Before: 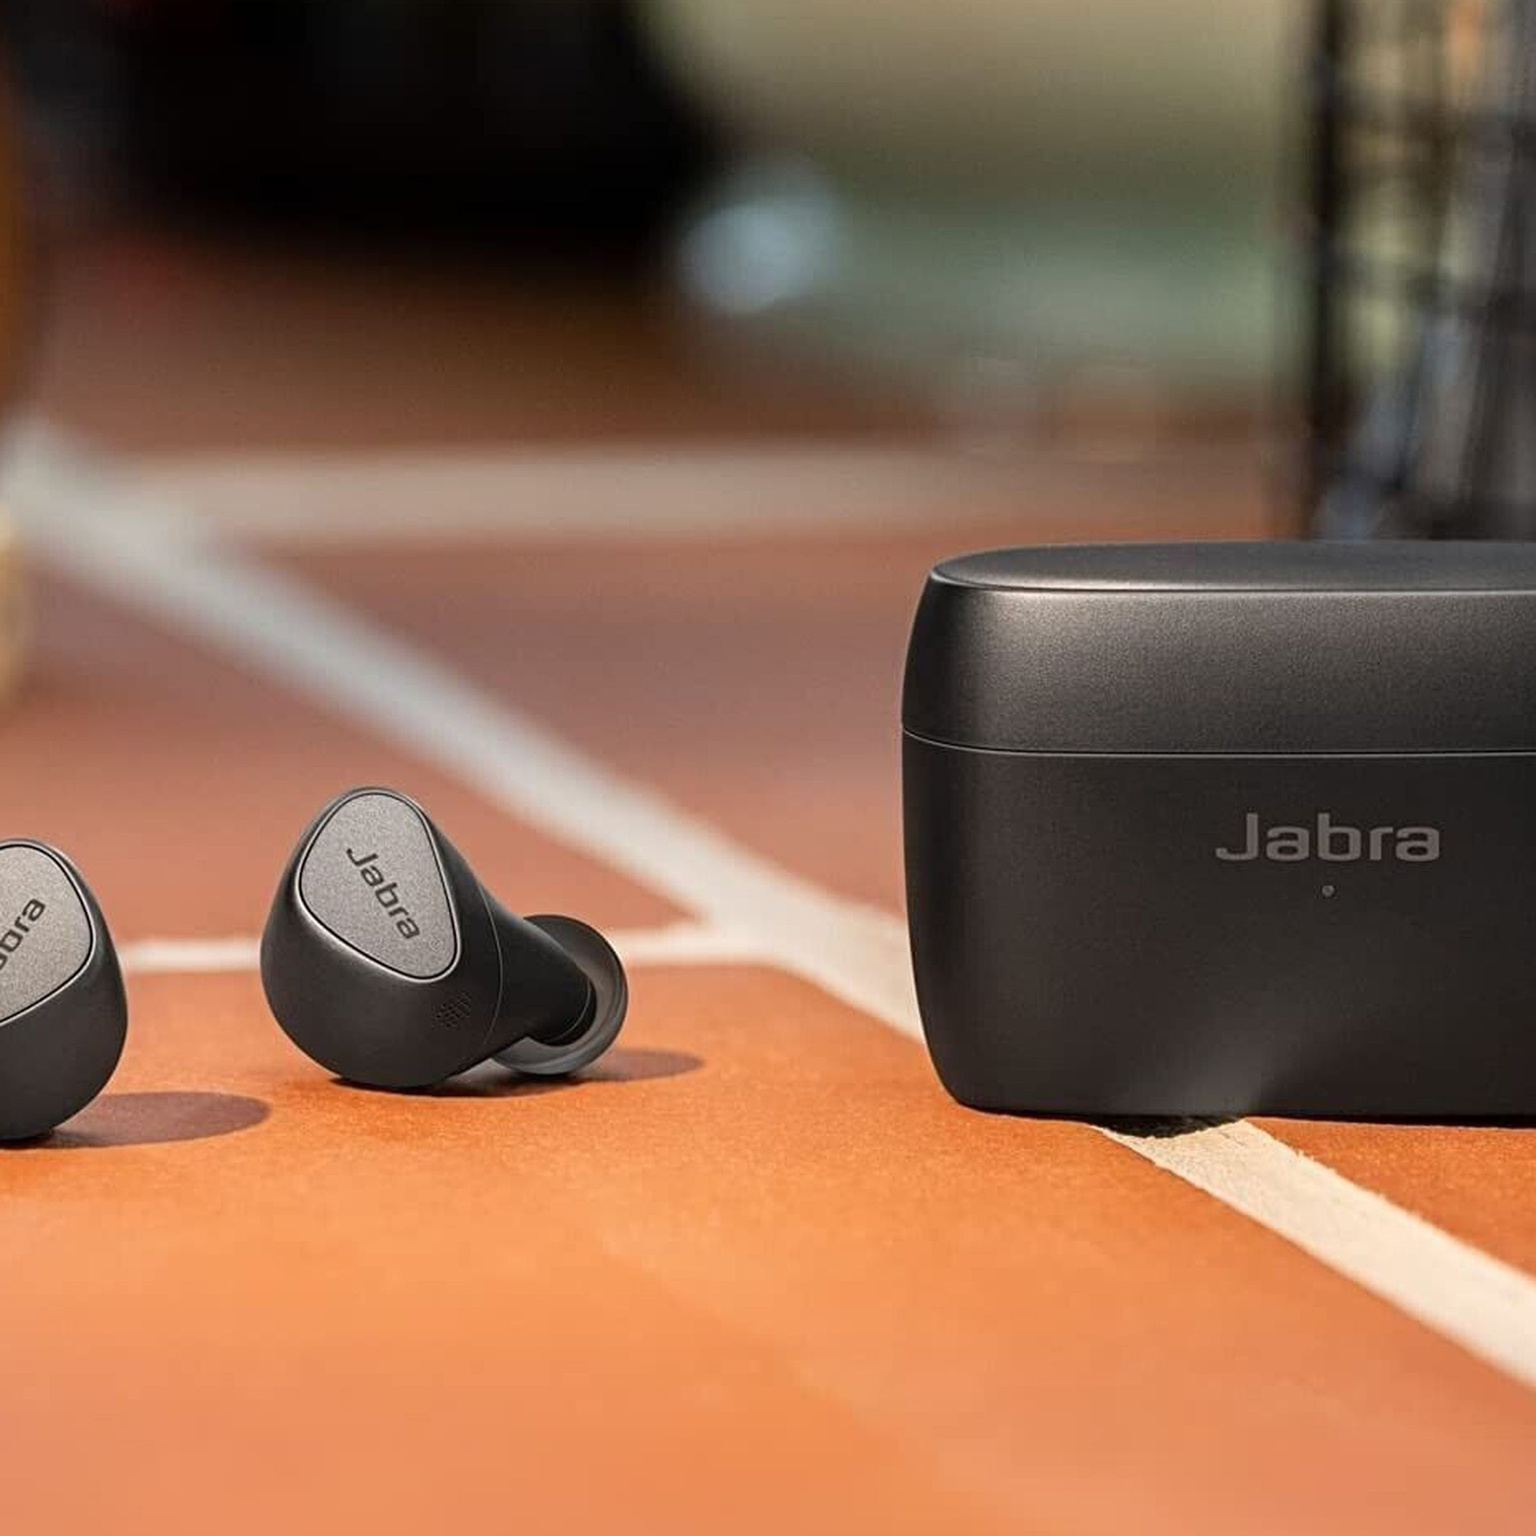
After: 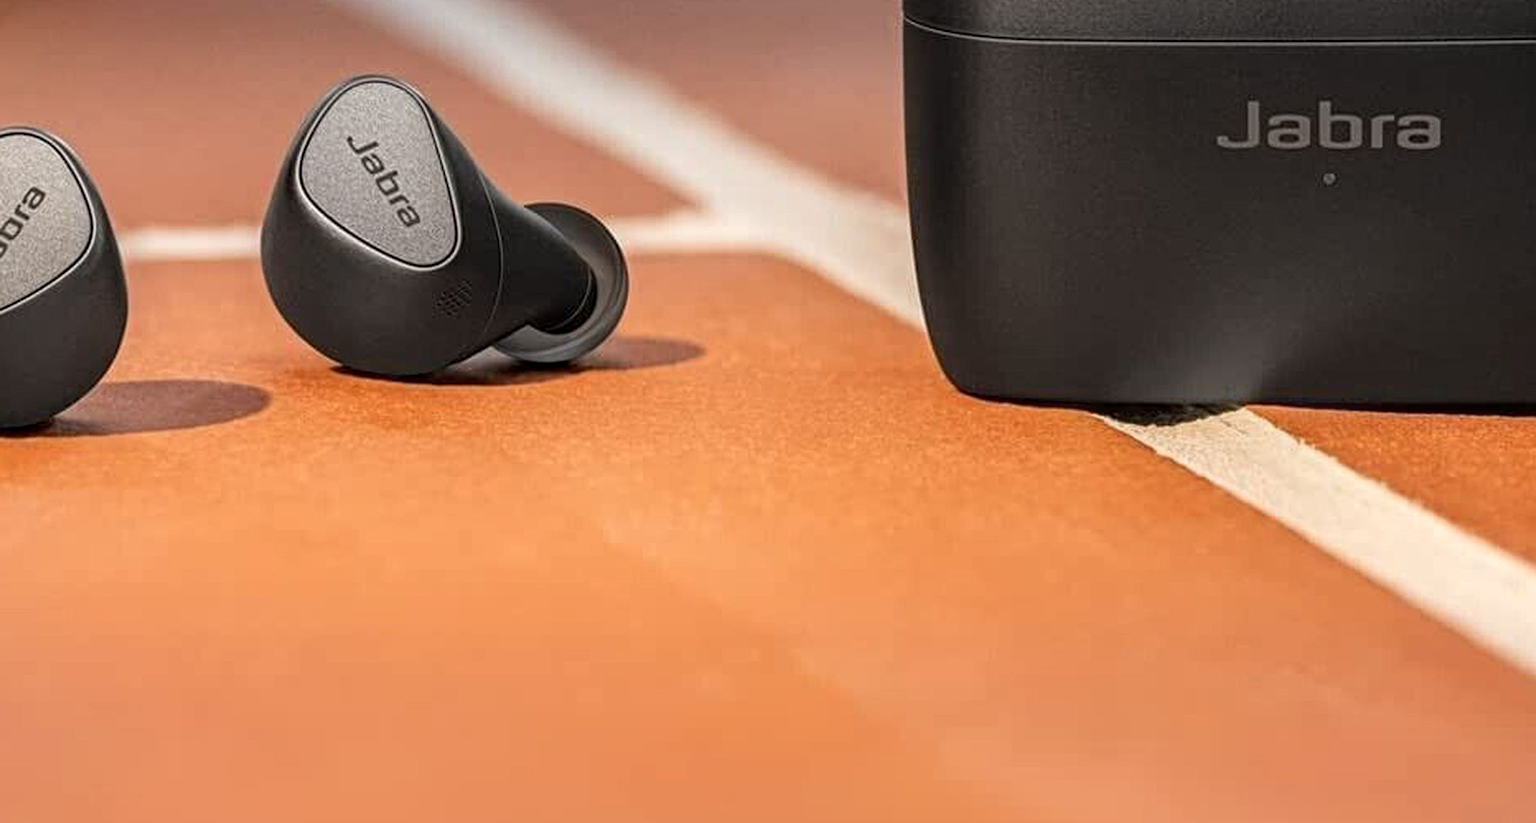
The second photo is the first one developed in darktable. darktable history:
local contrast: on, module defaults
crop and rotate: top 46.417%, right 0.069%
